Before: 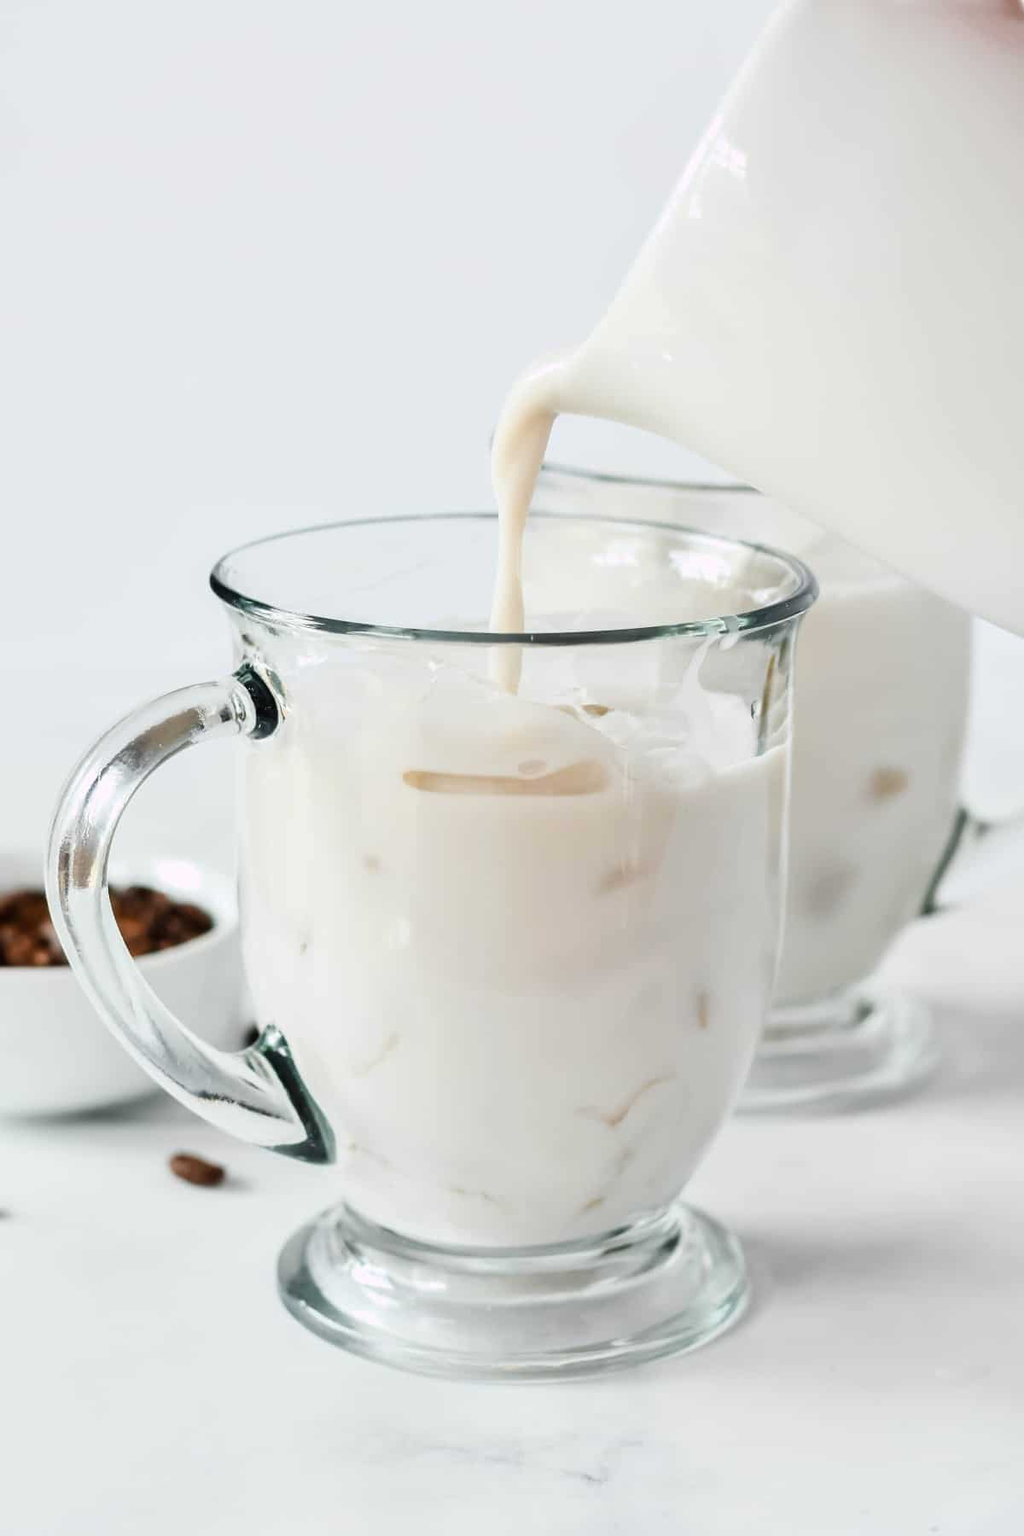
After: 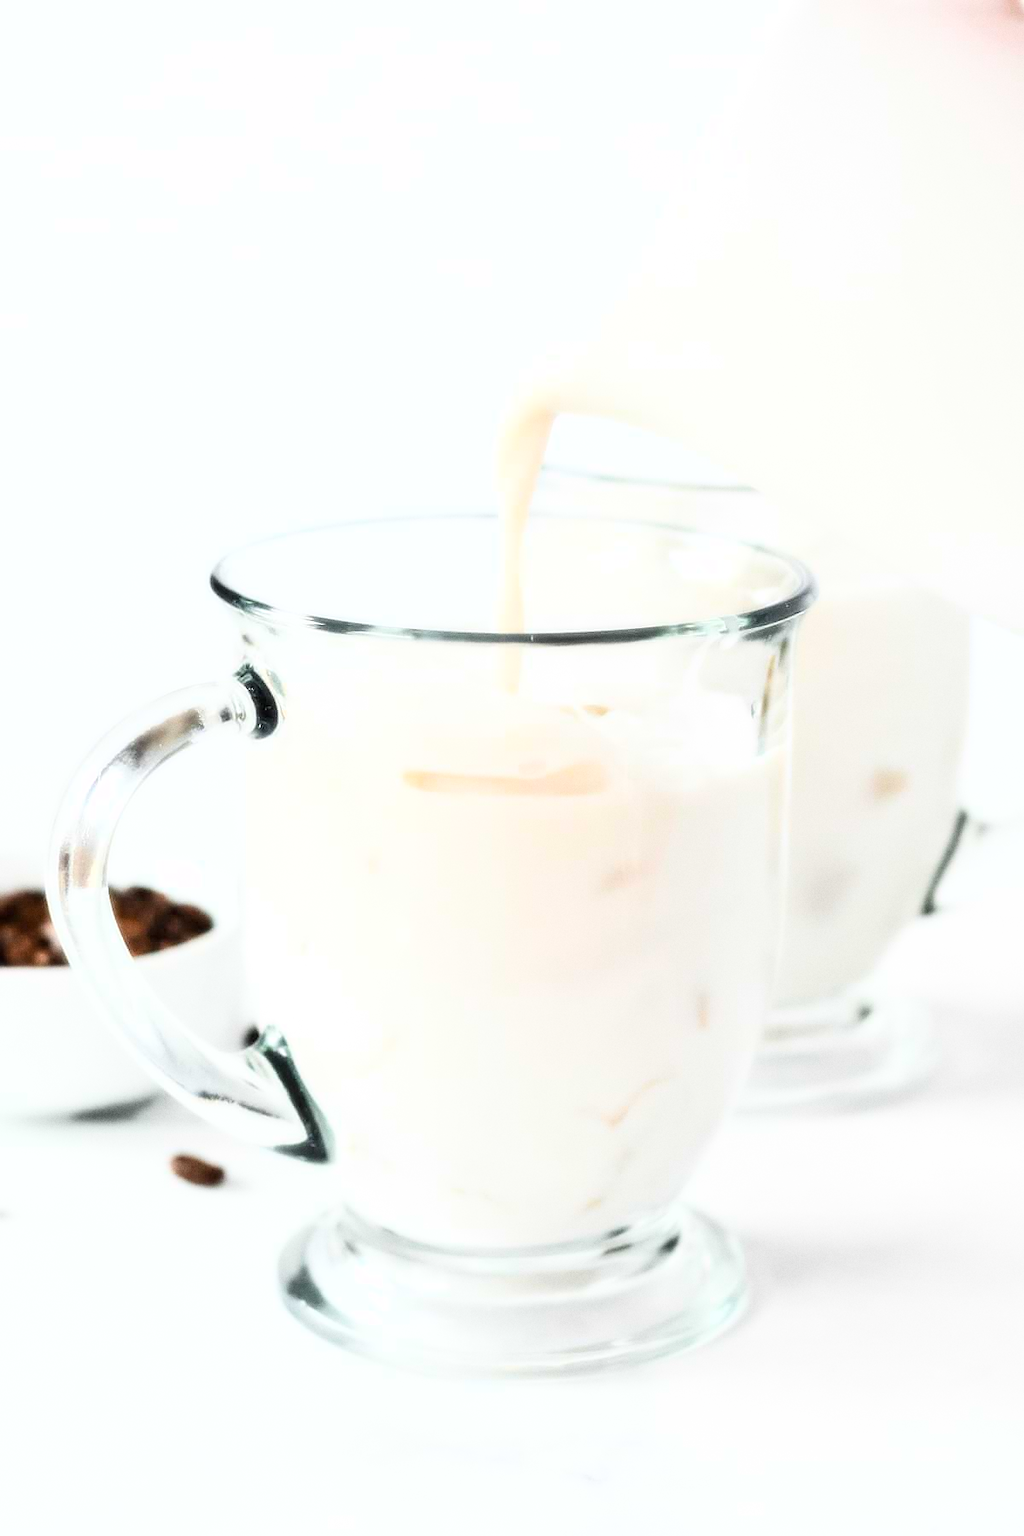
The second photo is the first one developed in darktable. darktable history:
bloom: size 0%, threshold 54.82%, strength 8.31%
white balance: red 1, blue 1
grain: coarseness 7.08 ISO, strength 21.67%, mid-tones bias 59.58%
sharpen: on, module defaults
